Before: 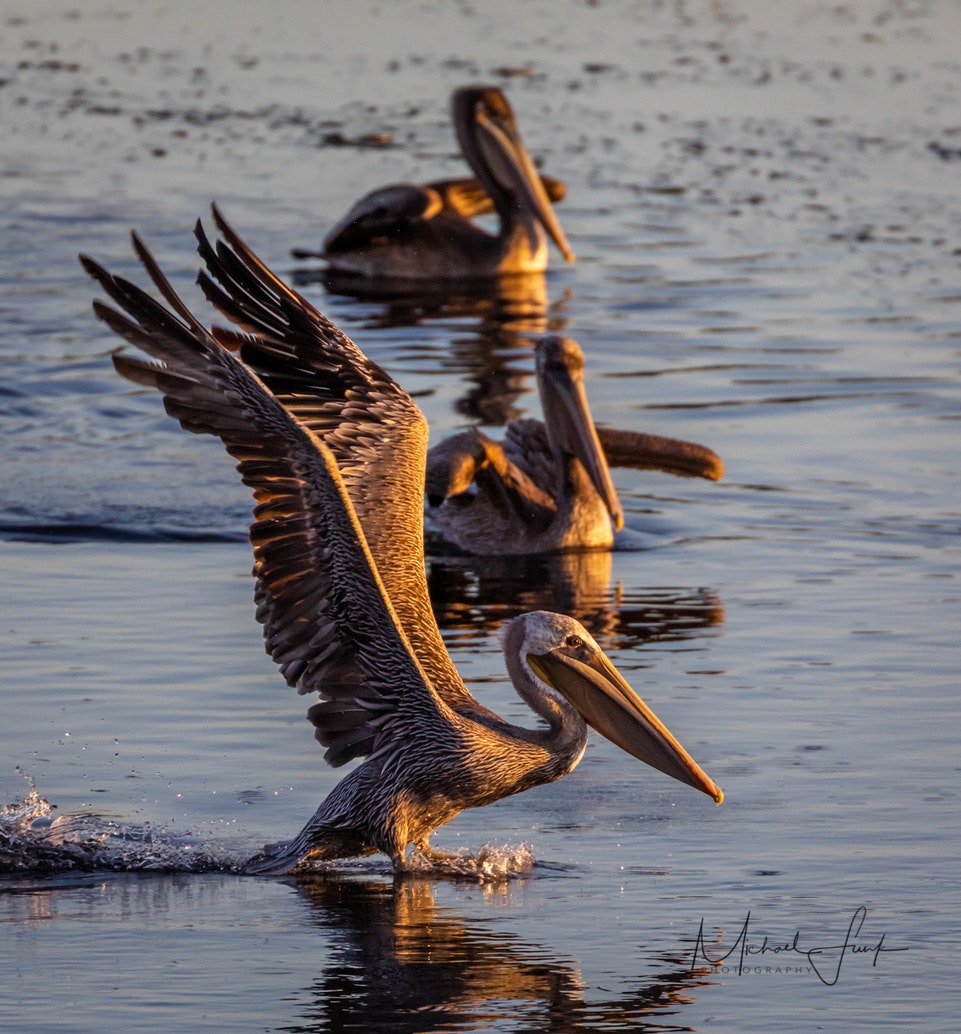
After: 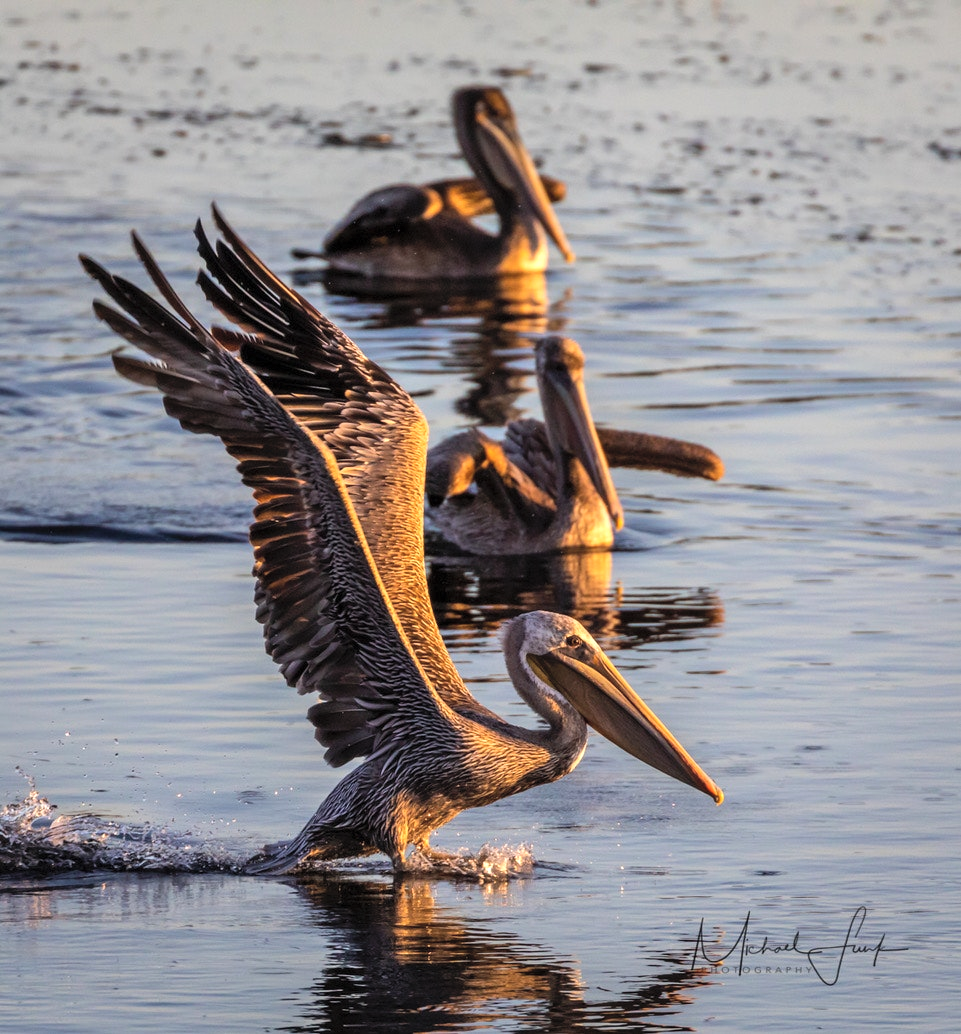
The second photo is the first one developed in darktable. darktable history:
tone equalizer: -8 EV -0.417 EV, -7 EV -0.389 EV, -6 EV -0.333 EV, -5 EV -0.222 EV, -3 EV 0.222 EV, -2 EV 0.333 EV, -1 EV 0.389 EV, +0 EV 0.417 EV, edges refinement/feathering 500, mask exposure compensation -1.57 EV, preserve details no
contrast brightness saturation: brightness 0.15
